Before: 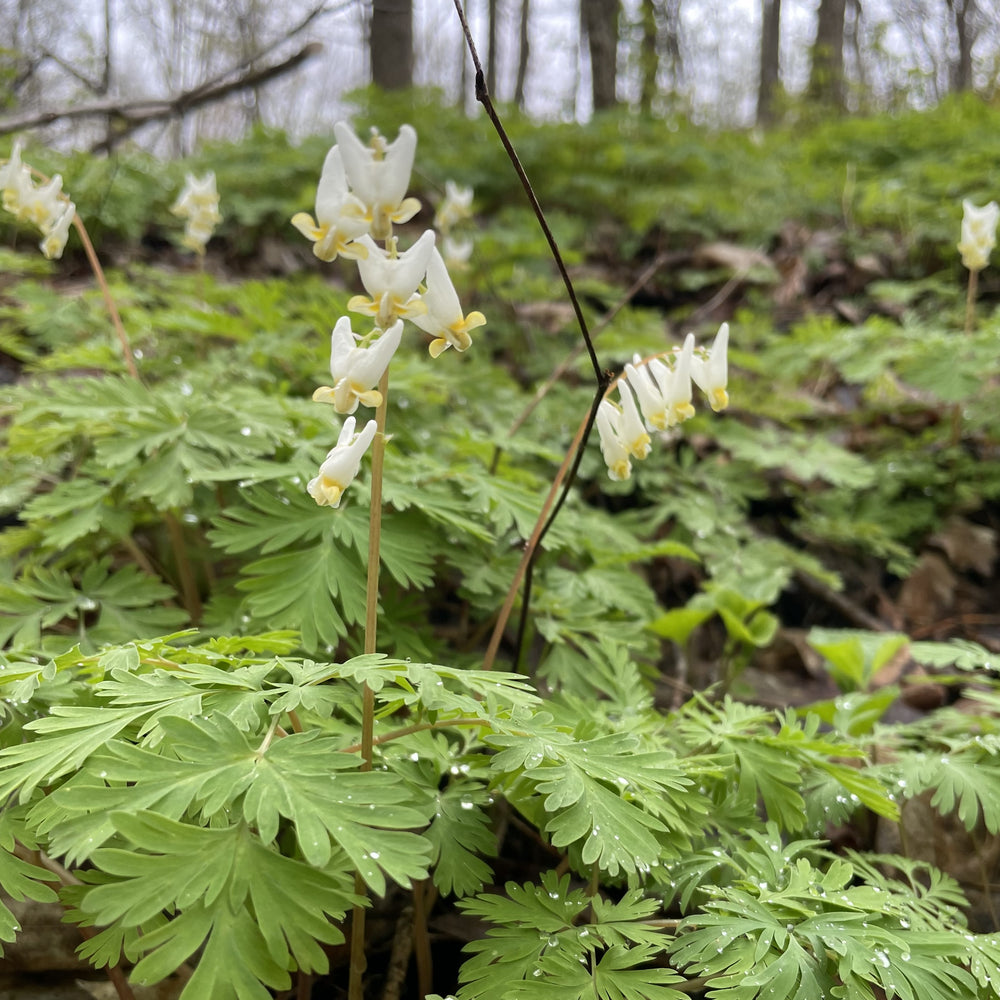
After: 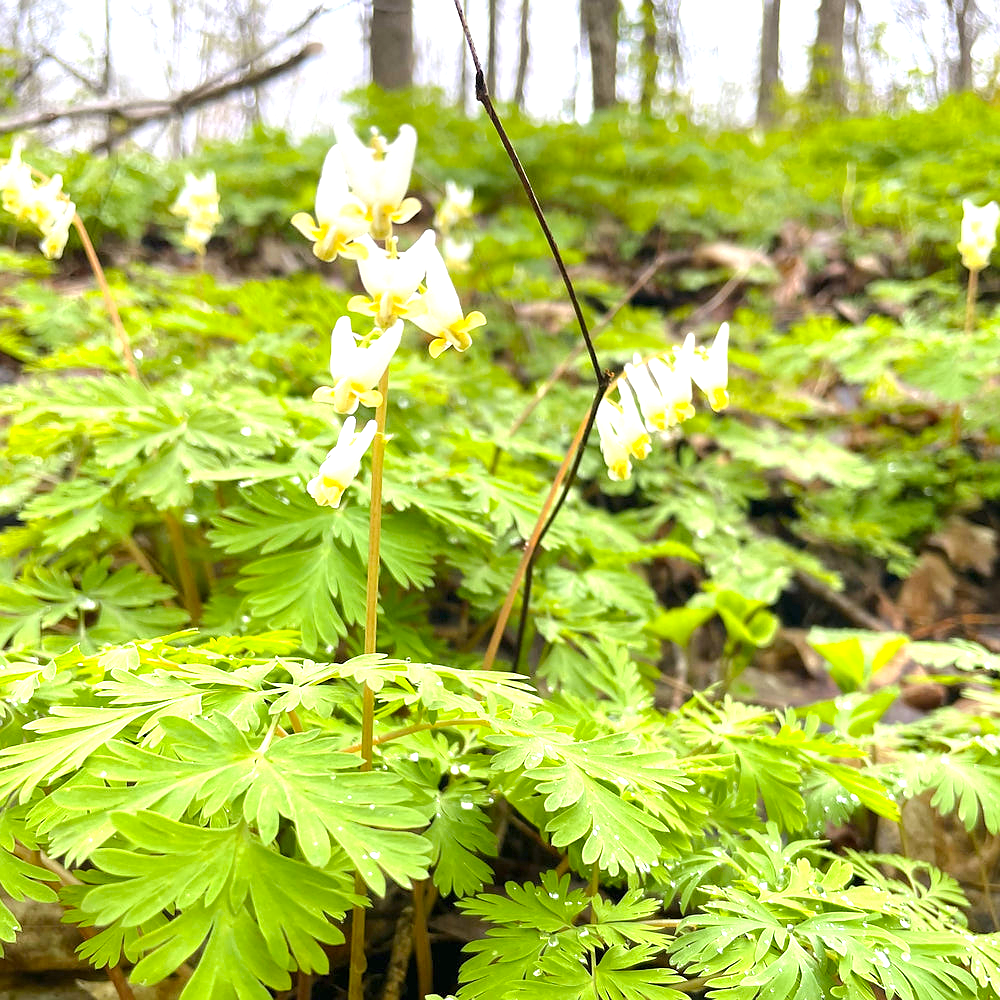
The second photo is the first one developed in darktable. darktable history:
color balance rgb: perceptual saturation grading › global saturation 25%, perceptual brilliance grading › mid-tones 10%, perceptual brilliance grading › shadows 15%, global vibrance 20%
exposure: black level correction 0, exposure 1.173 EV, compensate exposure bias true, compensate highlight preservation false
sharpen: radius 0.969, amount 0.604
